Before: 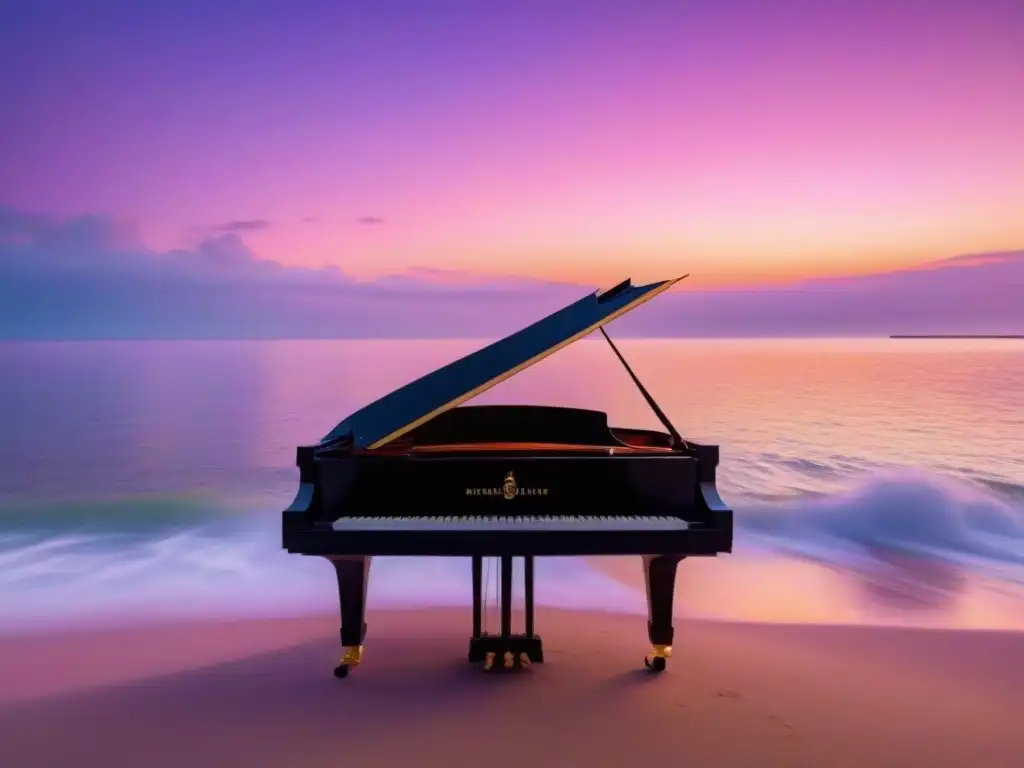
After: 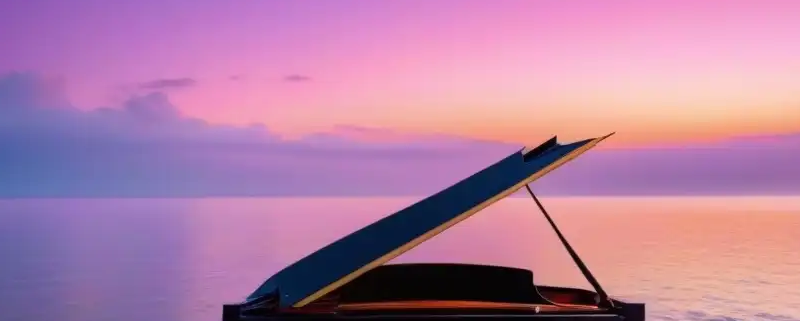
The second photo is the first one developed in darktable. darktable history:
crop: left 7.3%, top 18.59%, right 14.482%, bottom 39.538%
